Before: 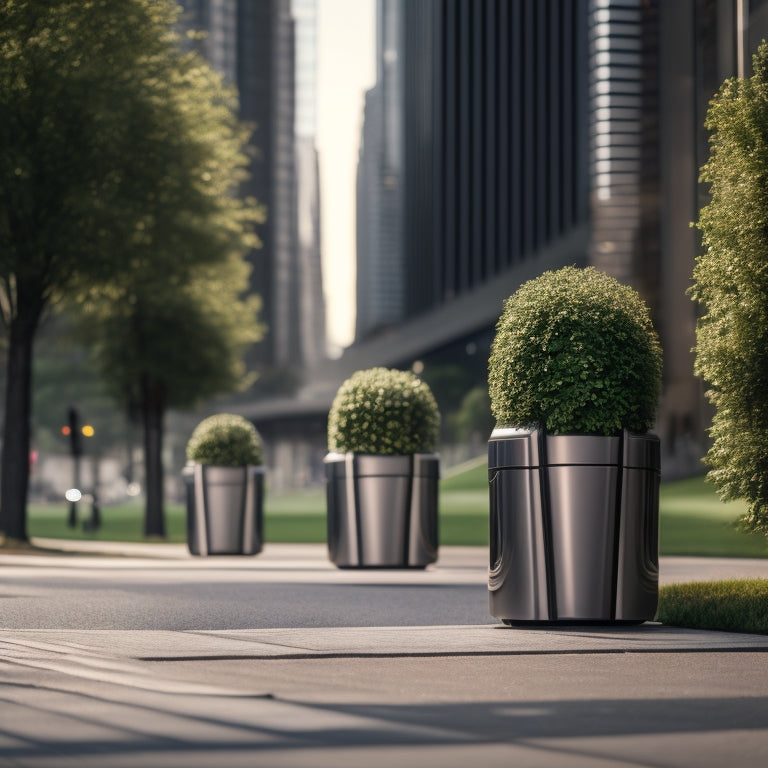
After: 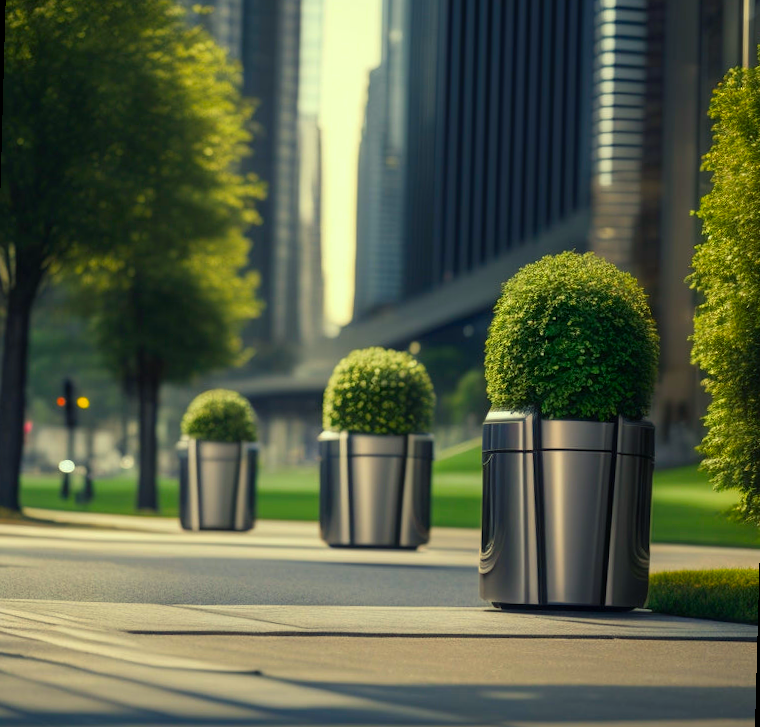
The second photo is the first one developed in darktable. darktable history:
color correction: highlights a* -10.77, highlights b* 9.8, saturation 1.72
color balance rgb: shadows lift › chroma 1.41%, shadows lift › hue 260°, power › chroma 0.5%, power › hue 260°, highlights gain › chroma 1%, highlights gain › hue 27°, saturation formula JzAzBz (2021)
rotate and perspective: rotation 1.57°, crop left 0.018, crop right 0.982, crop top 0.039, crop bottom 0.961
